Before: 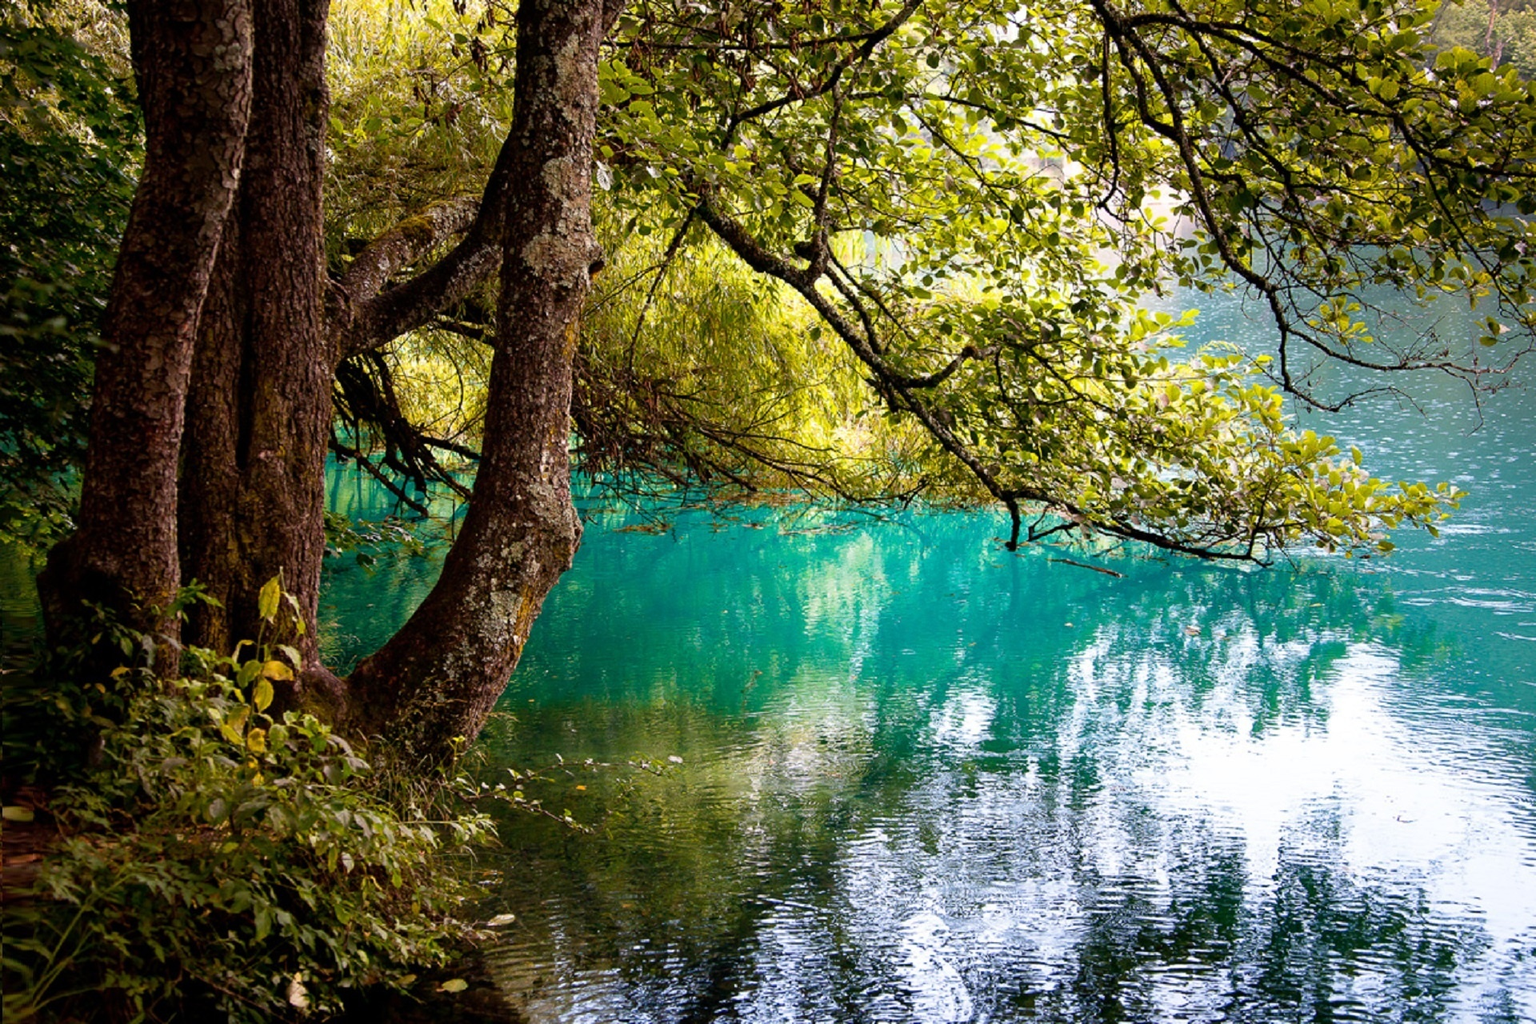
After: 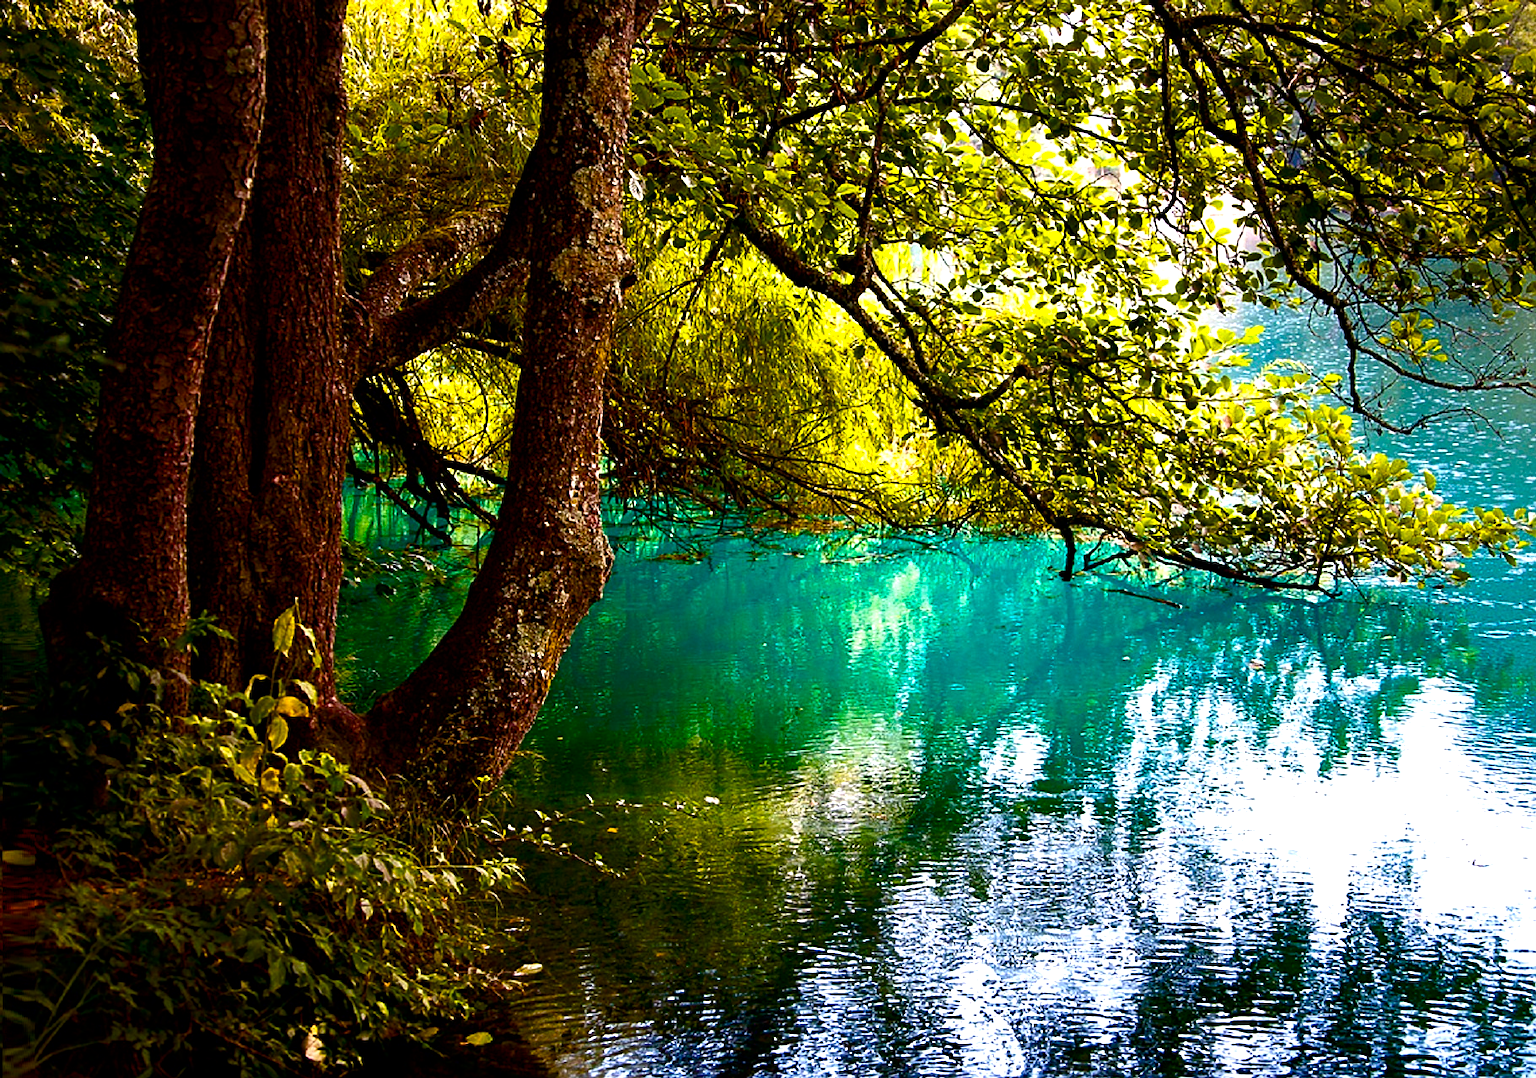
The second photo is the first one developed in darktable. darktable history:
crop and rotate: left 0%, right 5.096%
sharpen: on, module defaults
color balance rgb: perceptual saturation grading › global saturation 20%, perceptual saturation grading › highlights -14.329%, perceptual saturation grading › shadows 49.687%, perceptual brilliance grading › highlights 15.474%, perceptual brilliance grading › shadows -13.911%, global vibrance 39.353%
contrast brightness saturation: contrast 0.065, brightness -0.141, saturation 0.108
